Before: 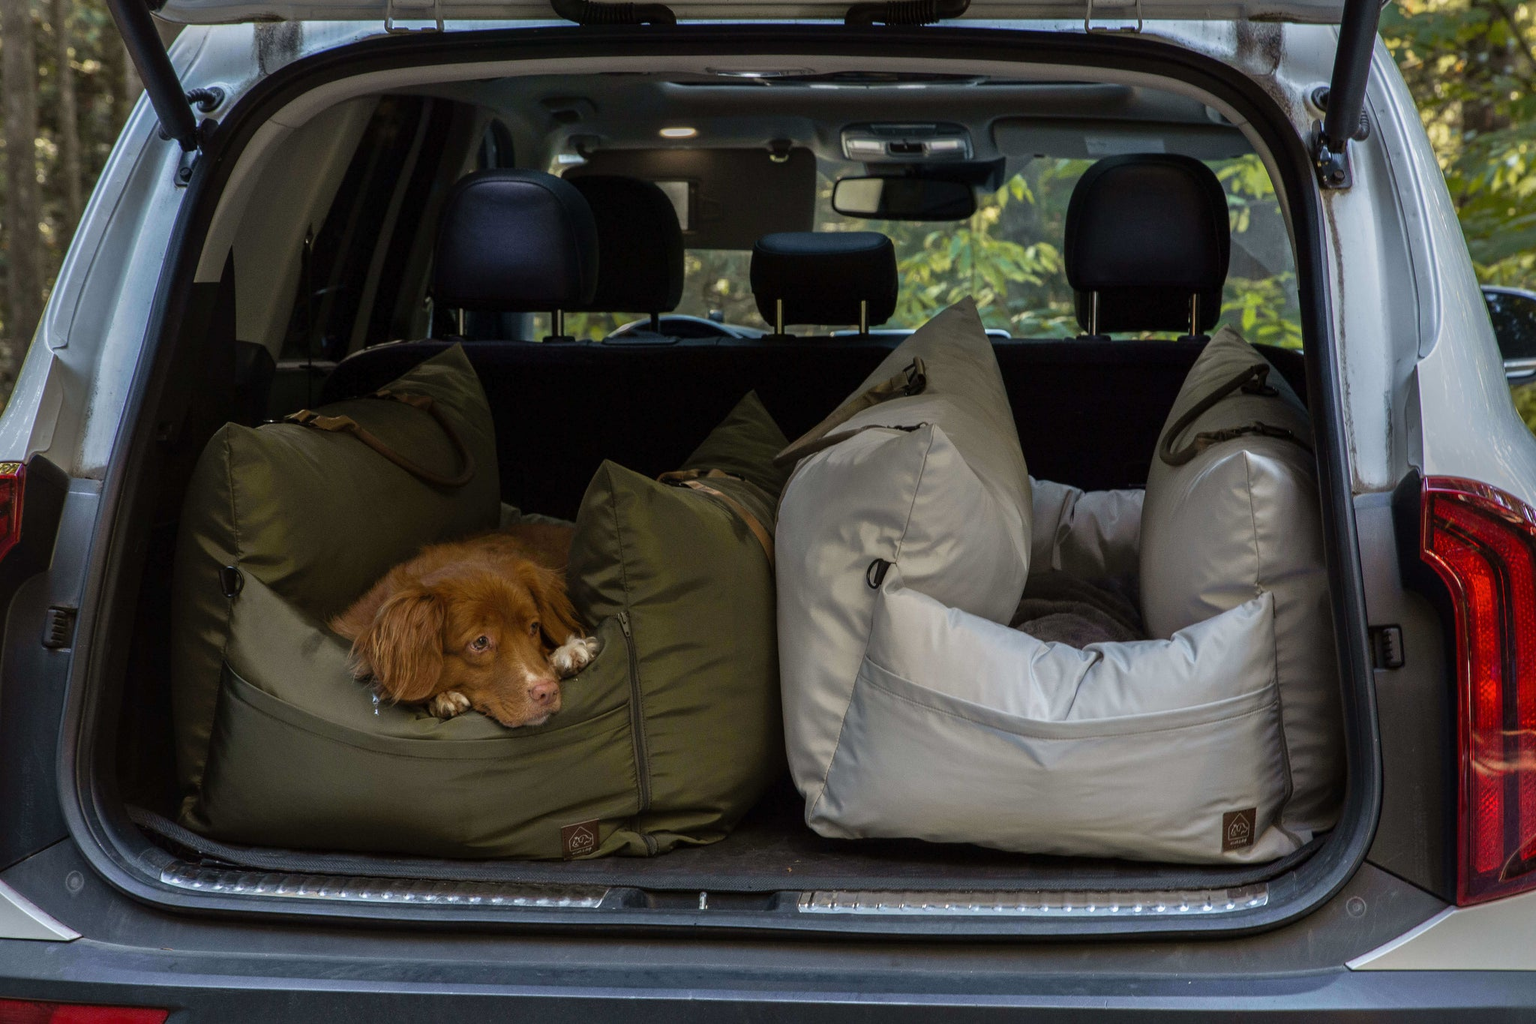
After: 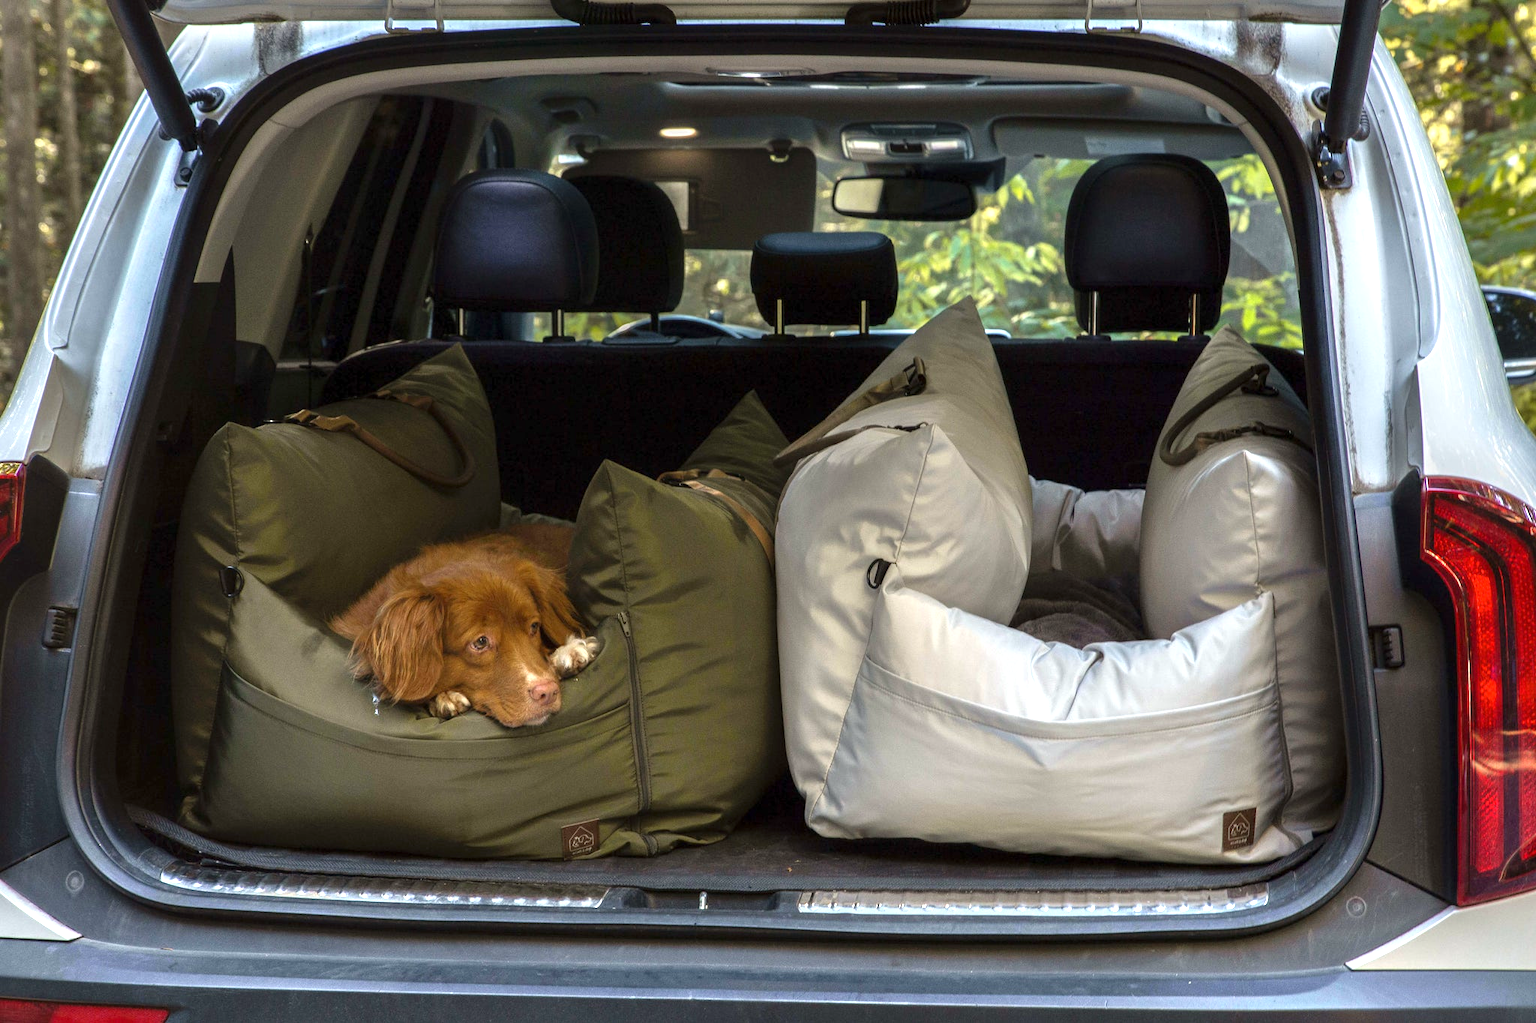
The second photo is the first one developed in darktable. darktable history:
contrast equalizer: y [[0.518, 0.517, 0.501, 0.5, 0.5, 0.5], [0.5 ×6], [0.5 ×6], [0 ×6], [0 ×6]]
color correction: highlights b* 3
exposure: black level correction 0, exposure 1 EV, compensate exposure bias true, compensate highlight preservation false
